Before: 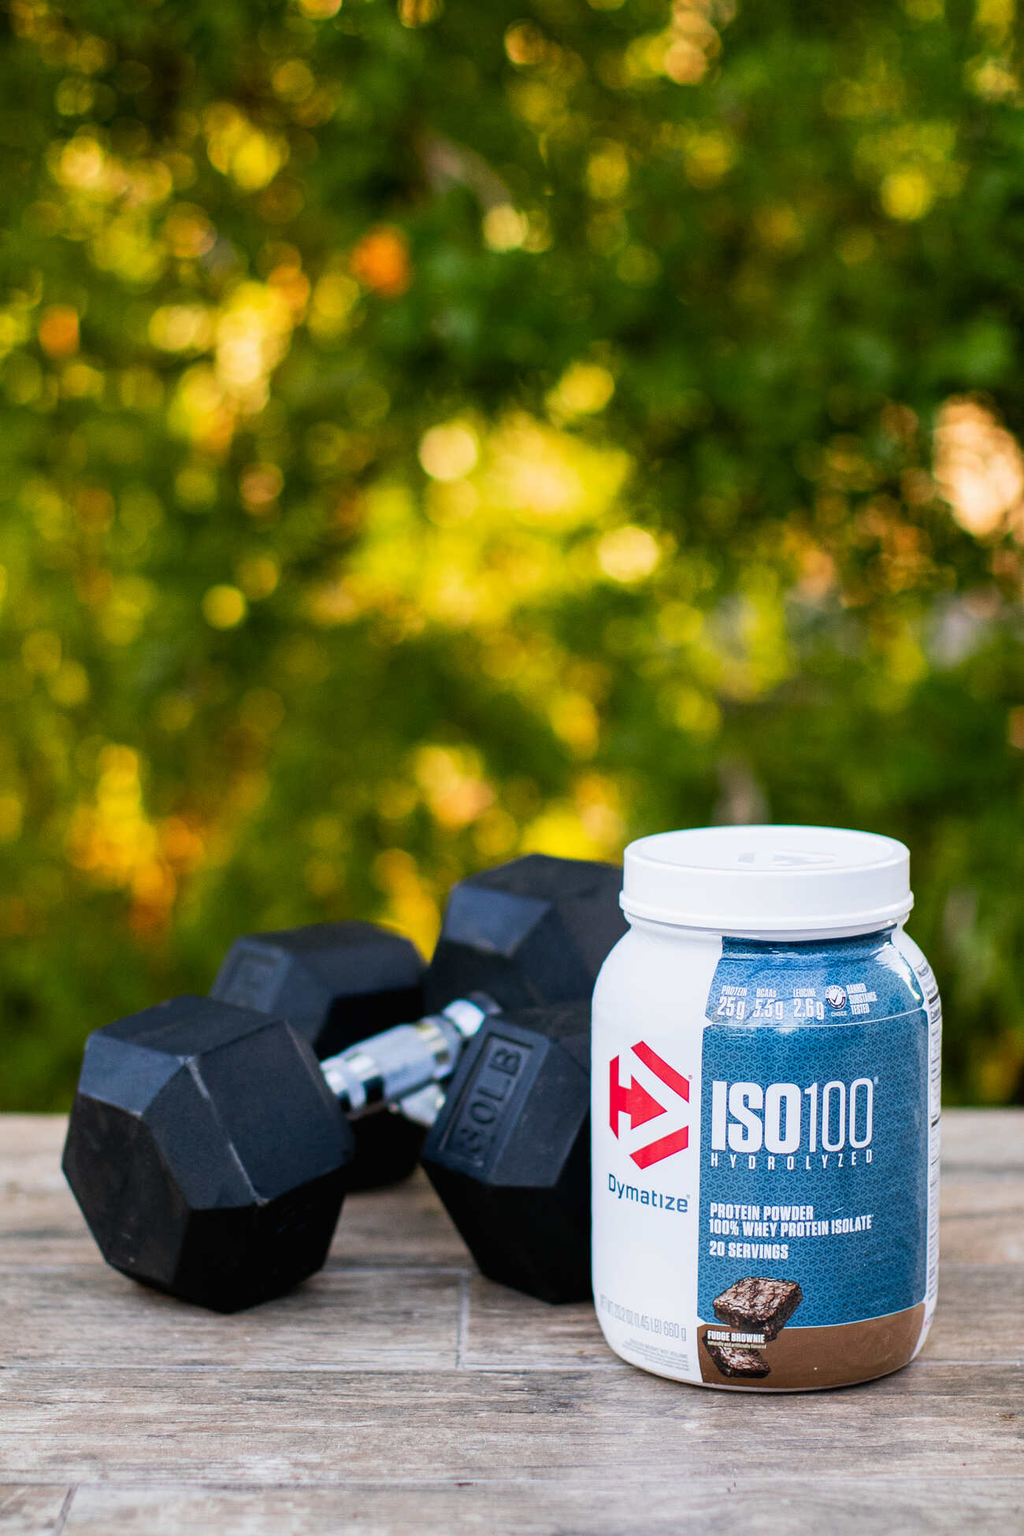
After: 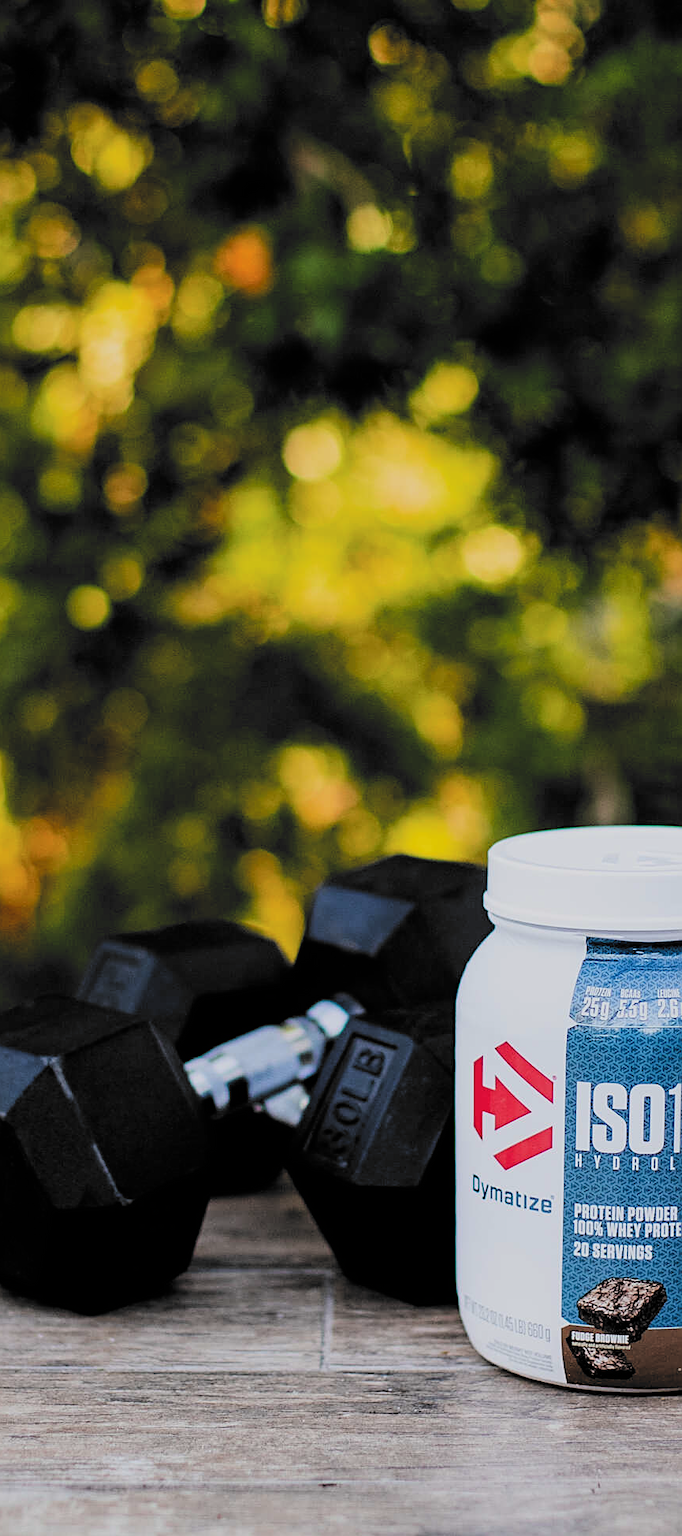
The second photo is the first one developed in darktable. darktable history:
crop and rotate: left 13.345%, right 19.983%
filmic rgb: black relative exposure -5.14 EV, white relative exposure 3.5 EV, threshold 2.95 EV, hardness 3.17, contrast 1.301, highlights saturation mix -48.69%, color science v6 (2022), enable highlight reconstruction true
sharpen: on, module defaults
exposure: exposure -0.371 EV, compensate exposure bias true, compensate highlight preservation false
